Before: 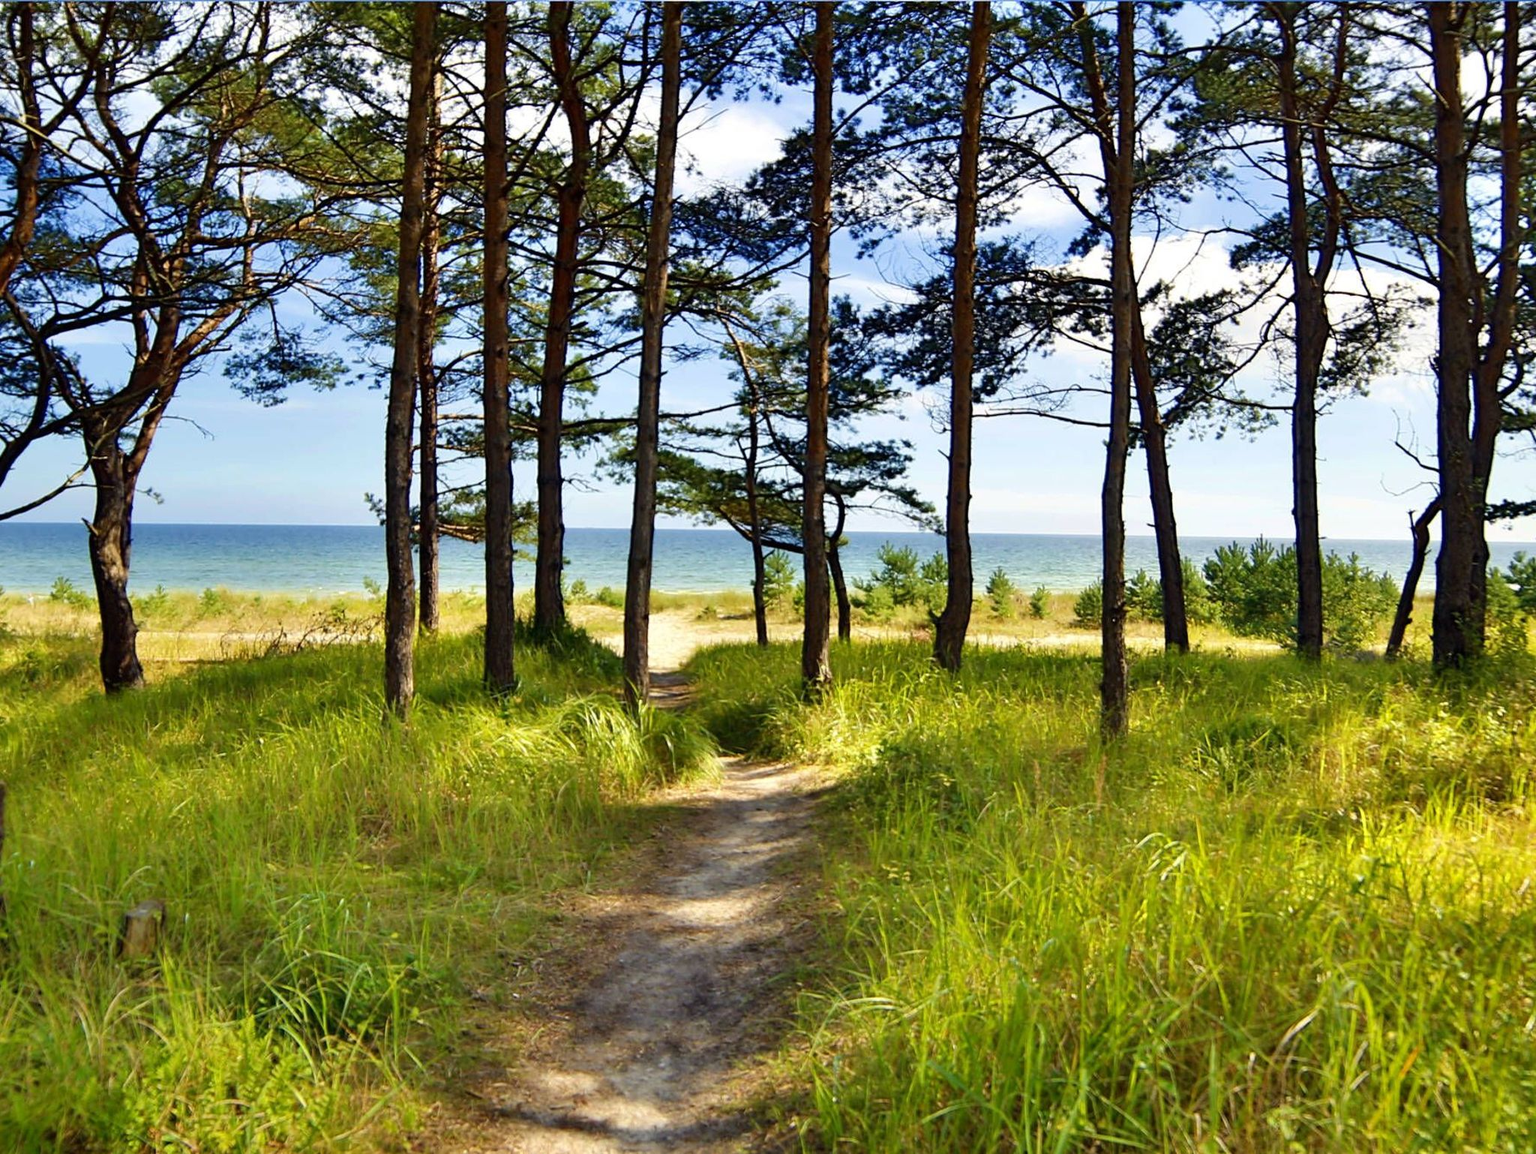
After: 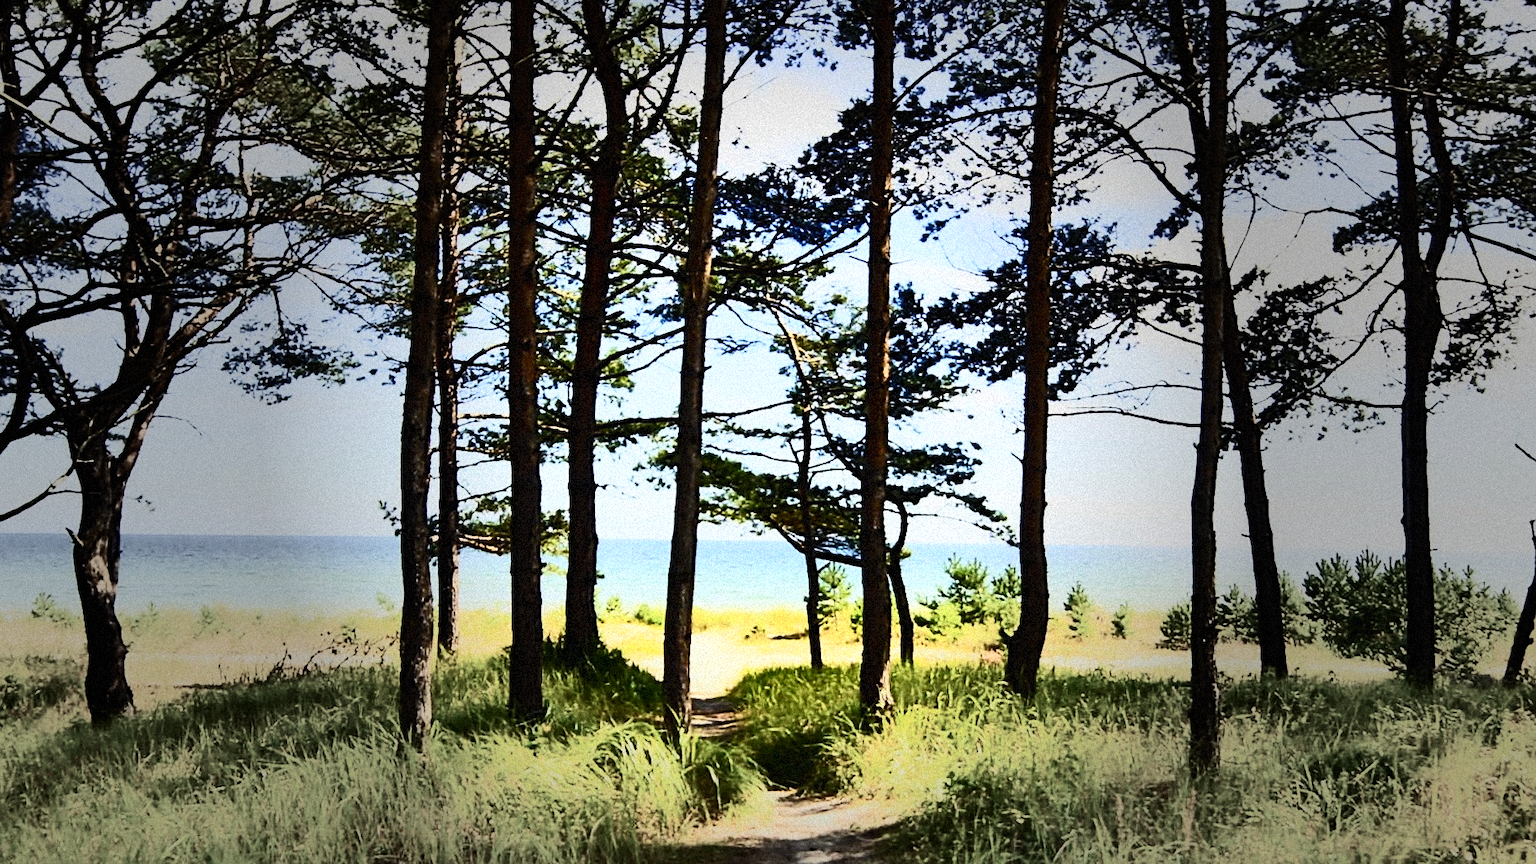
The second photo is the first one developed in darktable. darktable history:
crop: left 1.509%, top 3.452%, right 7.696%, bottom 28.452%
filmic rgb: black relative exposure -7.5 EV, white relative exposure 5 EV, hardness 3.31, contrast 1.3, contrast in shadows safe
contrast brightness saturation: contrast 0.62, brightness 0.34, saturation 0.14
white balance: emerald 1
sharpen: amount 0.2
grain: coarseness 9.38 ISO, strength 34.99%, mid-tones bias 0%
vignetting: fall-off start 31.28%, fall-off radius 34.64%, brightness -0.575
